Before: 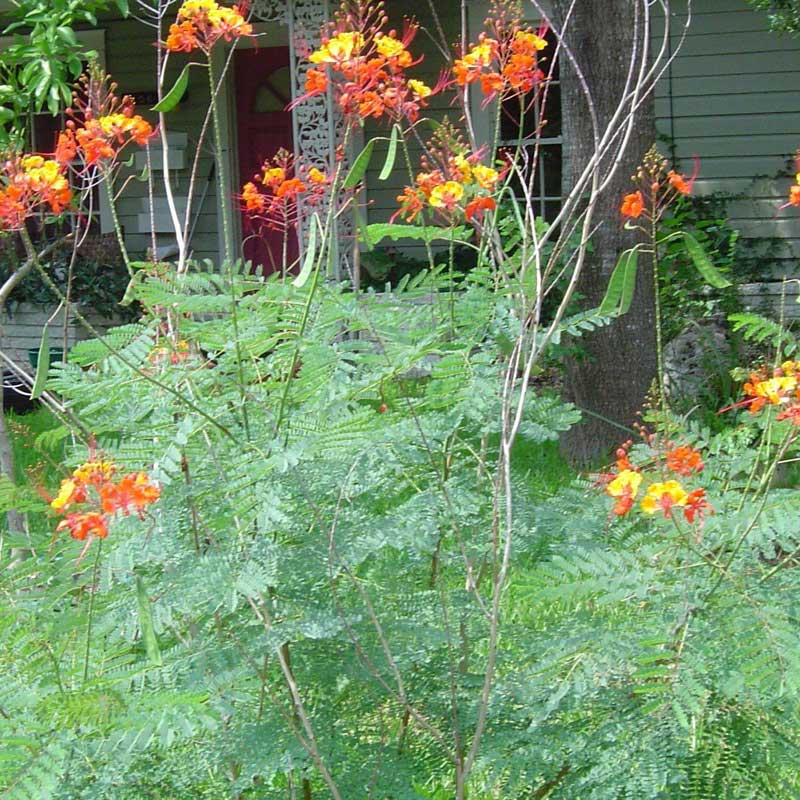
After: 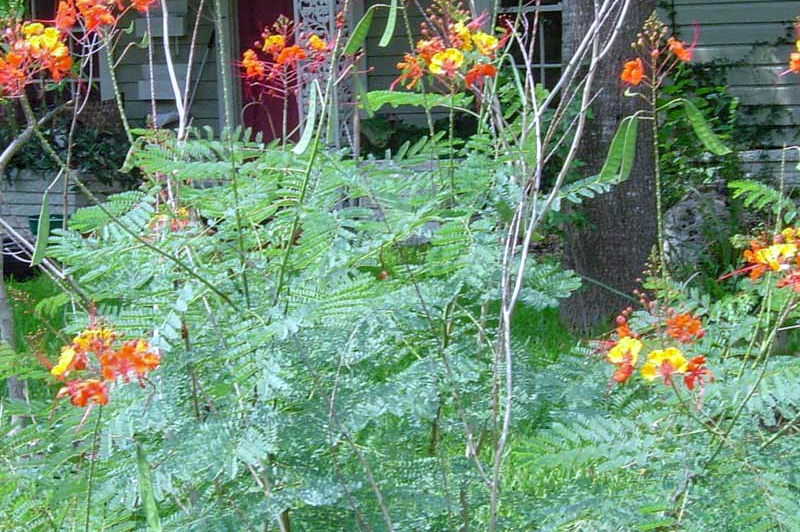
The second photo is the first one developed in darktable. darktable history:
local contrast: on, module defaults
white balance: red 0.967, blue 1.119, emerald 0.756
shadows and highlights: shadows 37.27, highlights -28.18, soften with gaussian
contrast brightness saturation: contrast -0.02, brightness -0.01, saturation 0.03
crop: top 16.727%, bottom 16.727%
